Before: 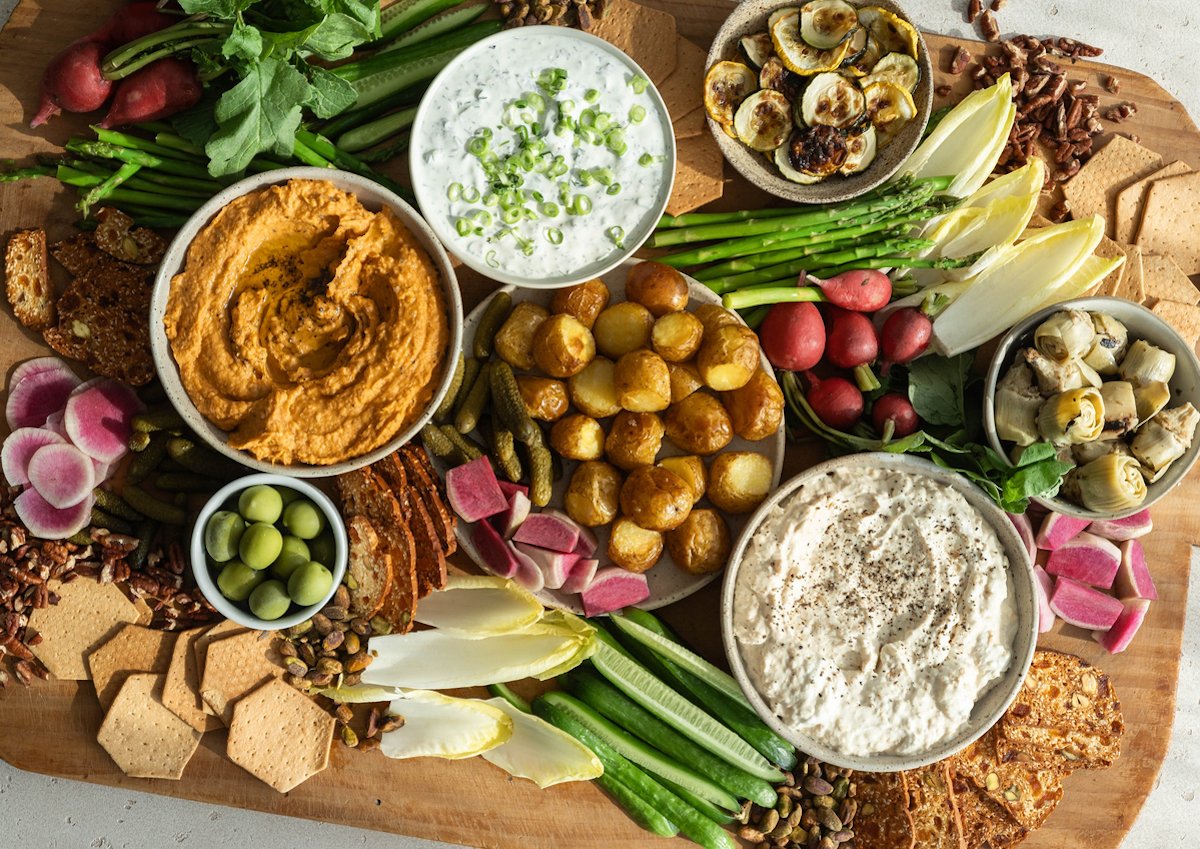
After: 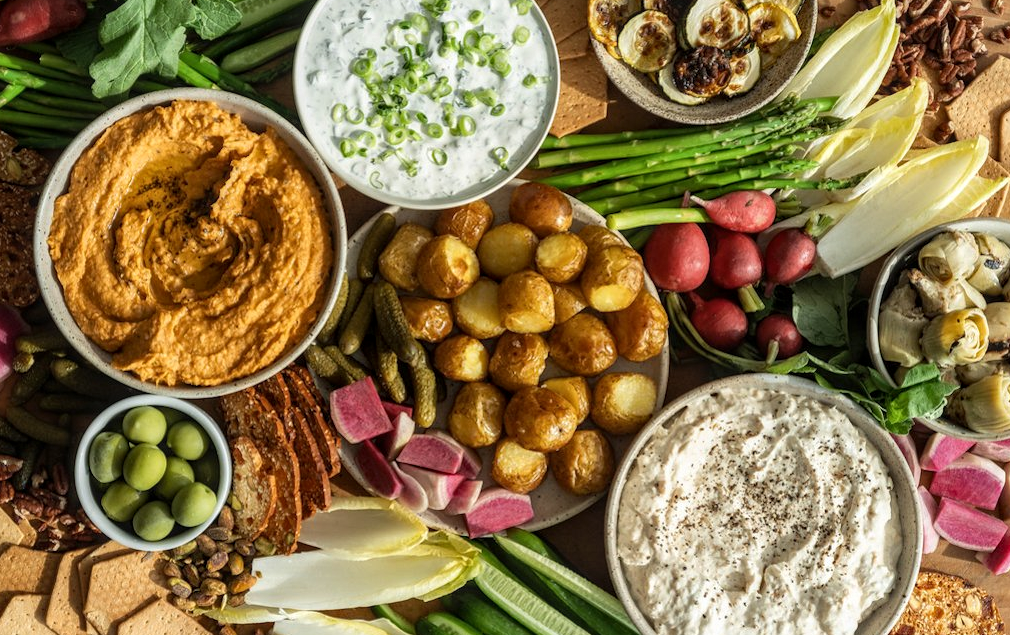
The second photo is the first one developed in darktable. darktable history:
local contrast: on, module defaults
crop and rotate: left 9.692%, top 9.414%, right 6.085%, bottom 15.768%
exposure: exposure -0.053 EV, compensate highlight preservation false
